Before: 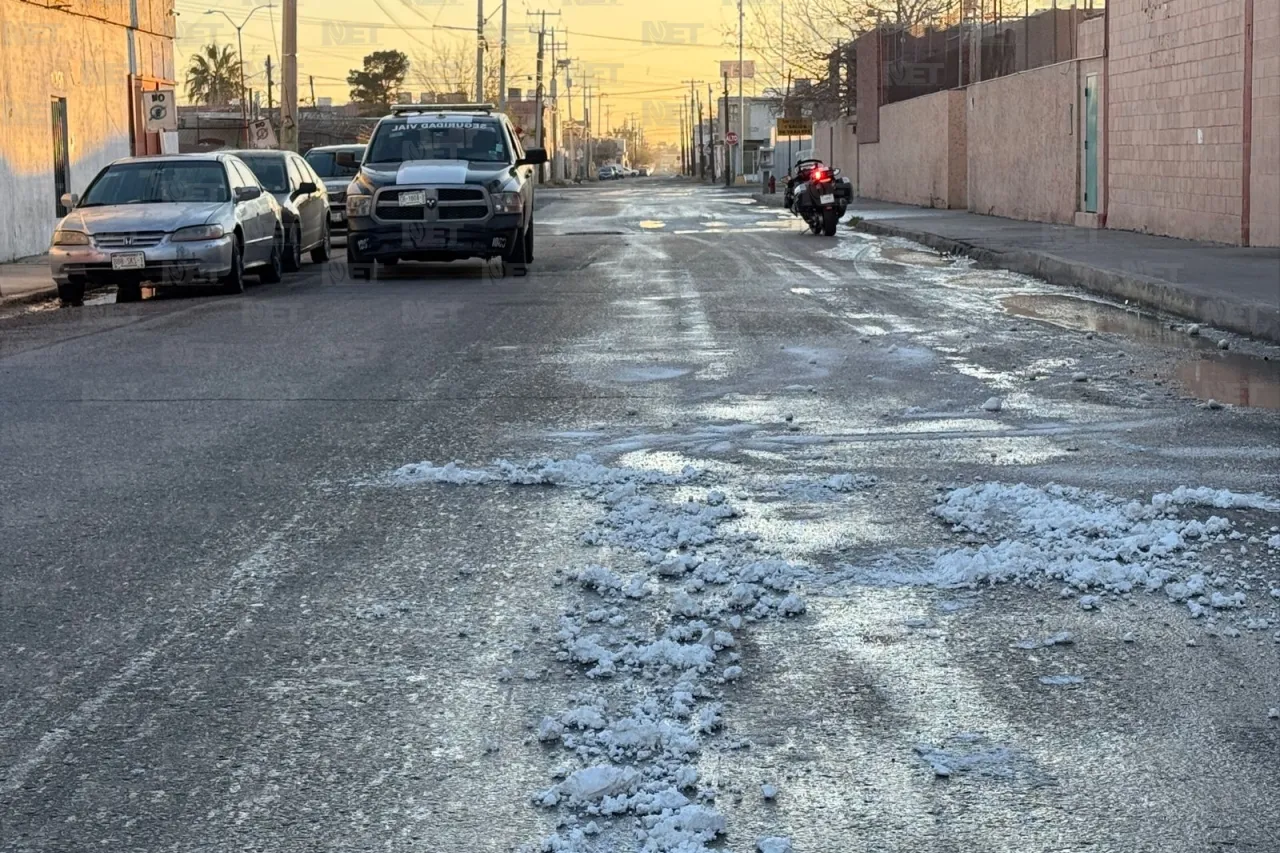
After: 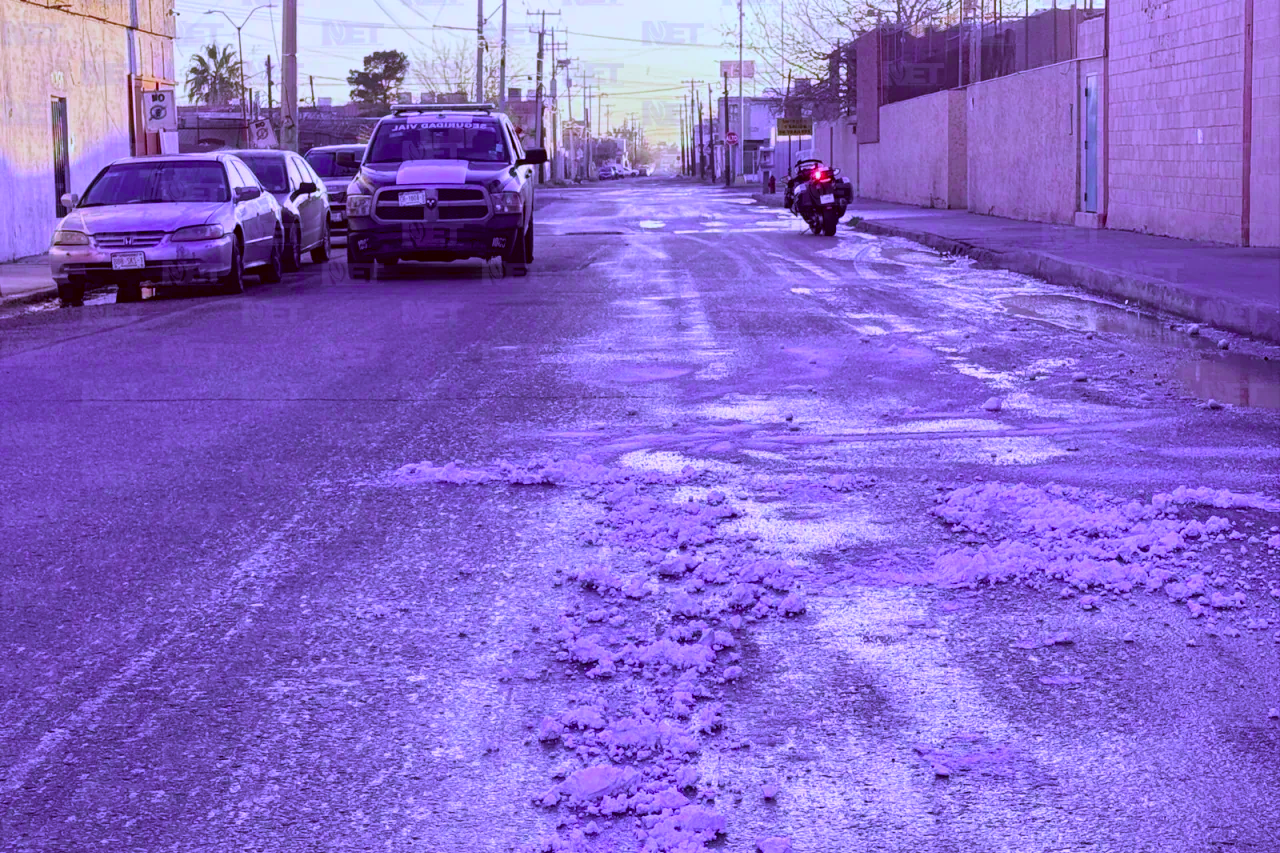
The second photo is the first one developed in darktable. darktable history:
color calibration: output R [0.948, 0.091, -0.04, 0], output G [-0.3, 1.384, -0.085, 0], output B [-0.108, 0.061, 1.08, 0], illuminant as shot in camera, x 0.484, y 0.43, temperature 2405.29 K
color correction: highlights a* 10.12, highlights b* 39.04, shadows a* 14.62, shadows b* 3.37
